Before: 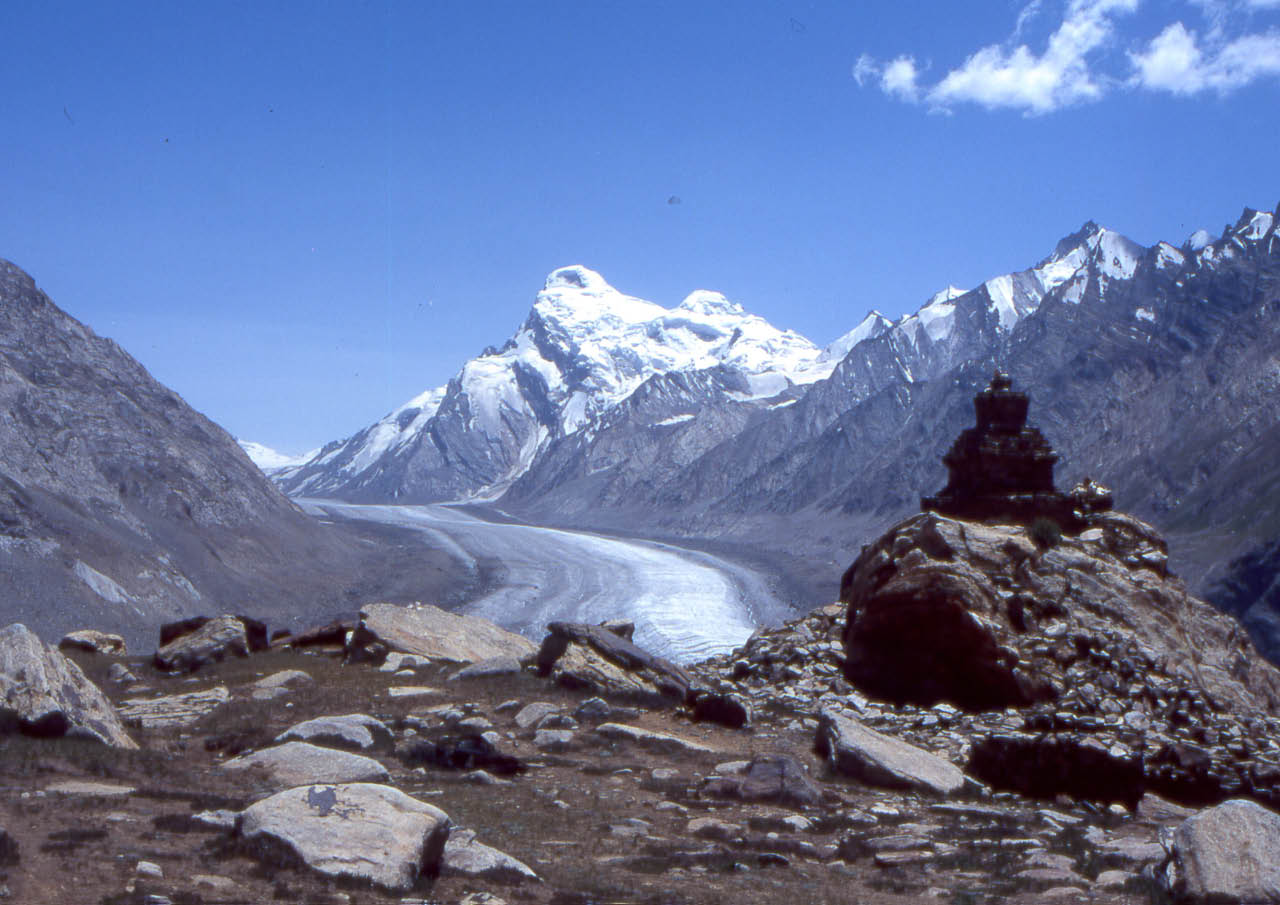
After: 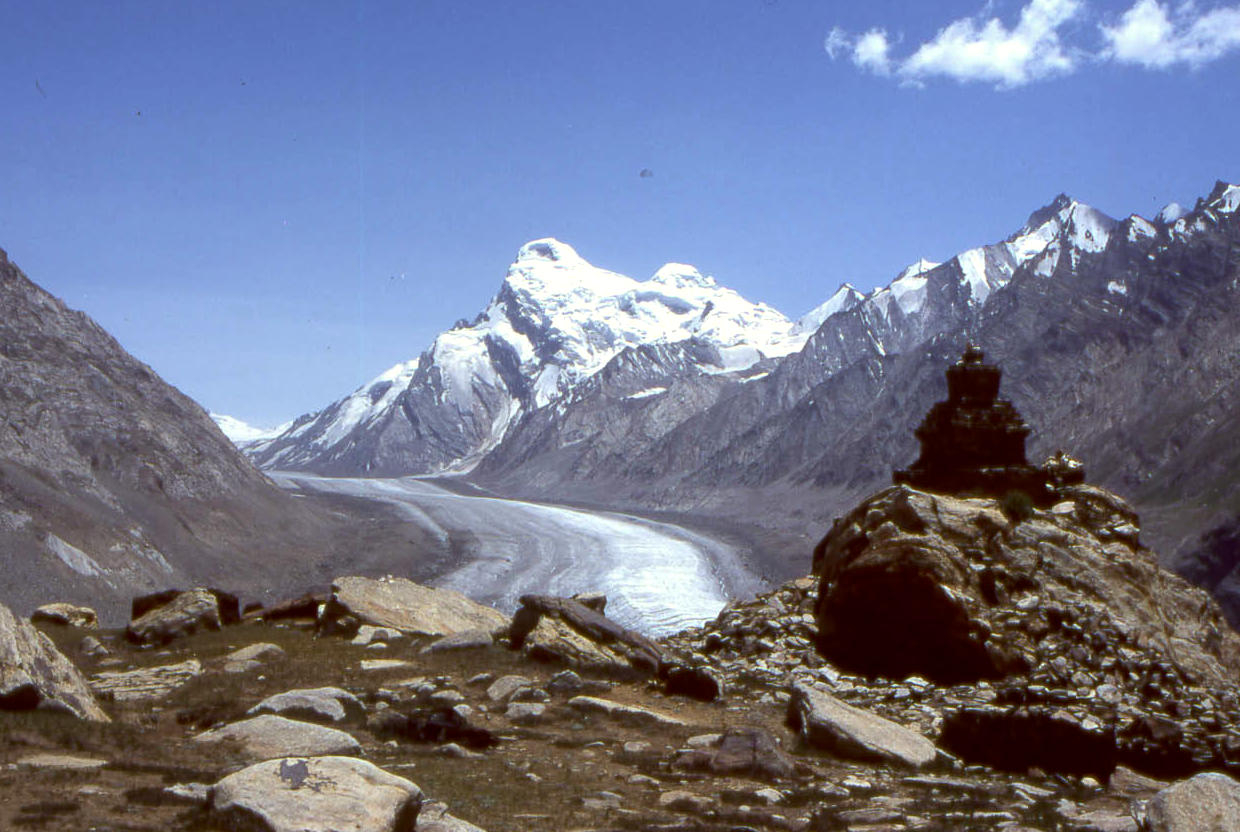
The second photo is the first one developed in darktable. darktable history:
color balance rgb: shadows lift › chroma 2.052%, shadows lift › hue 248.41°, perceptual saturation grading › global saturation 1.729%, perceptual saturation grading › highlights -2.226%, perceptual saturation grading › mid-tones 4.527%, perceptual saturation grading › shadows 6.785%, perceptual brilliance grading › highlights 5.475%, perceptual brilliance grading › shadows -9.404%, global vibrance 20%
tone equalizer: on, module defaults
color correction: highlights a* -1.54, highlights b* 10.29, shadows a* 0.655, shadows b* 19.52
crop: left 2.217%, top 3.068%, right 0.884%, bottom 4.963%
